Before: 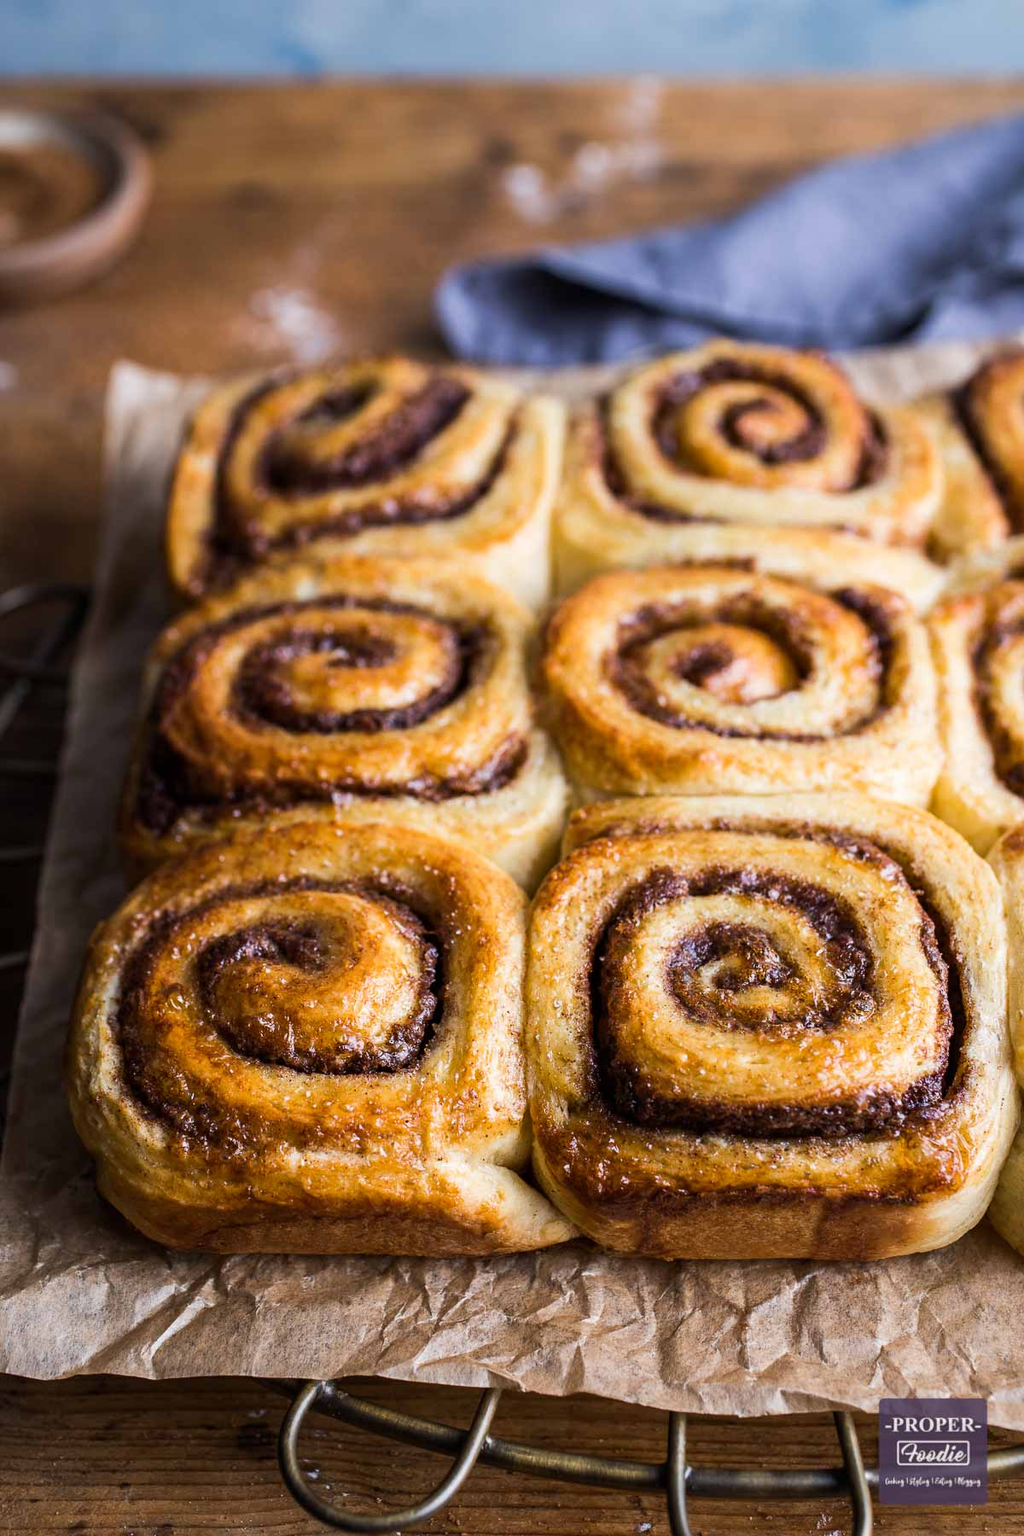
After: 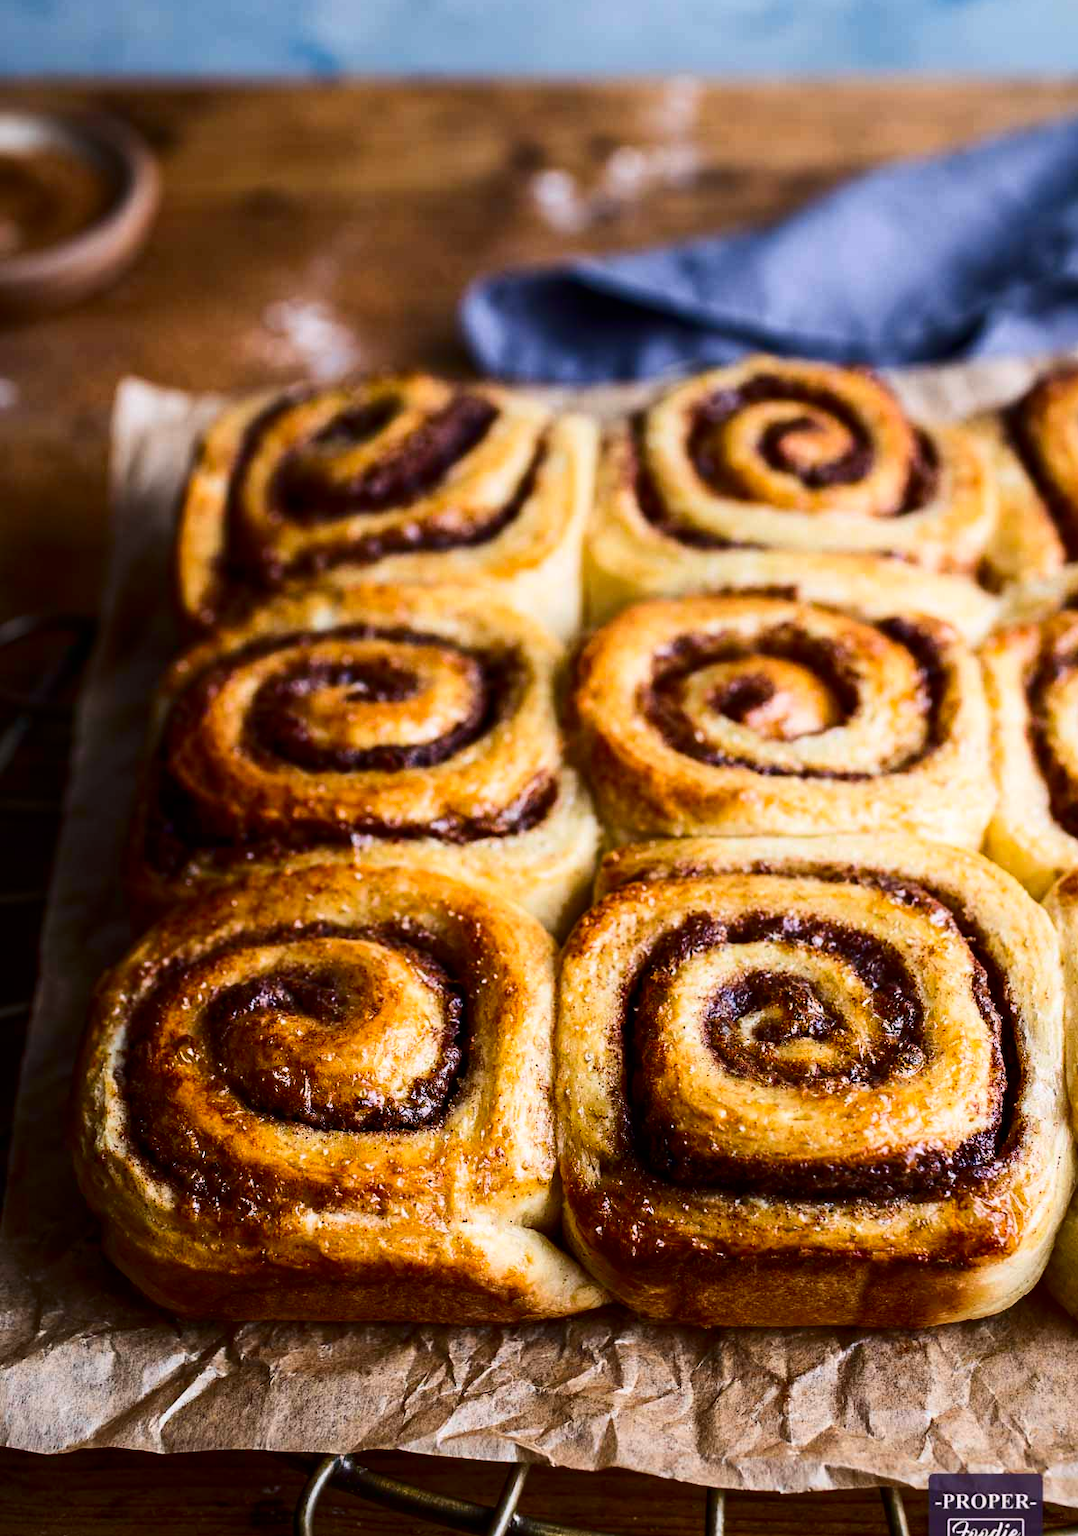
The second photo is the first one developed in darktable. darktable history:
crop: top 0.269%, right 0.258%, bottom 5.047%
contrast brightness saturation: contrast 0.214, brightness -0.107, saturation 0.214
